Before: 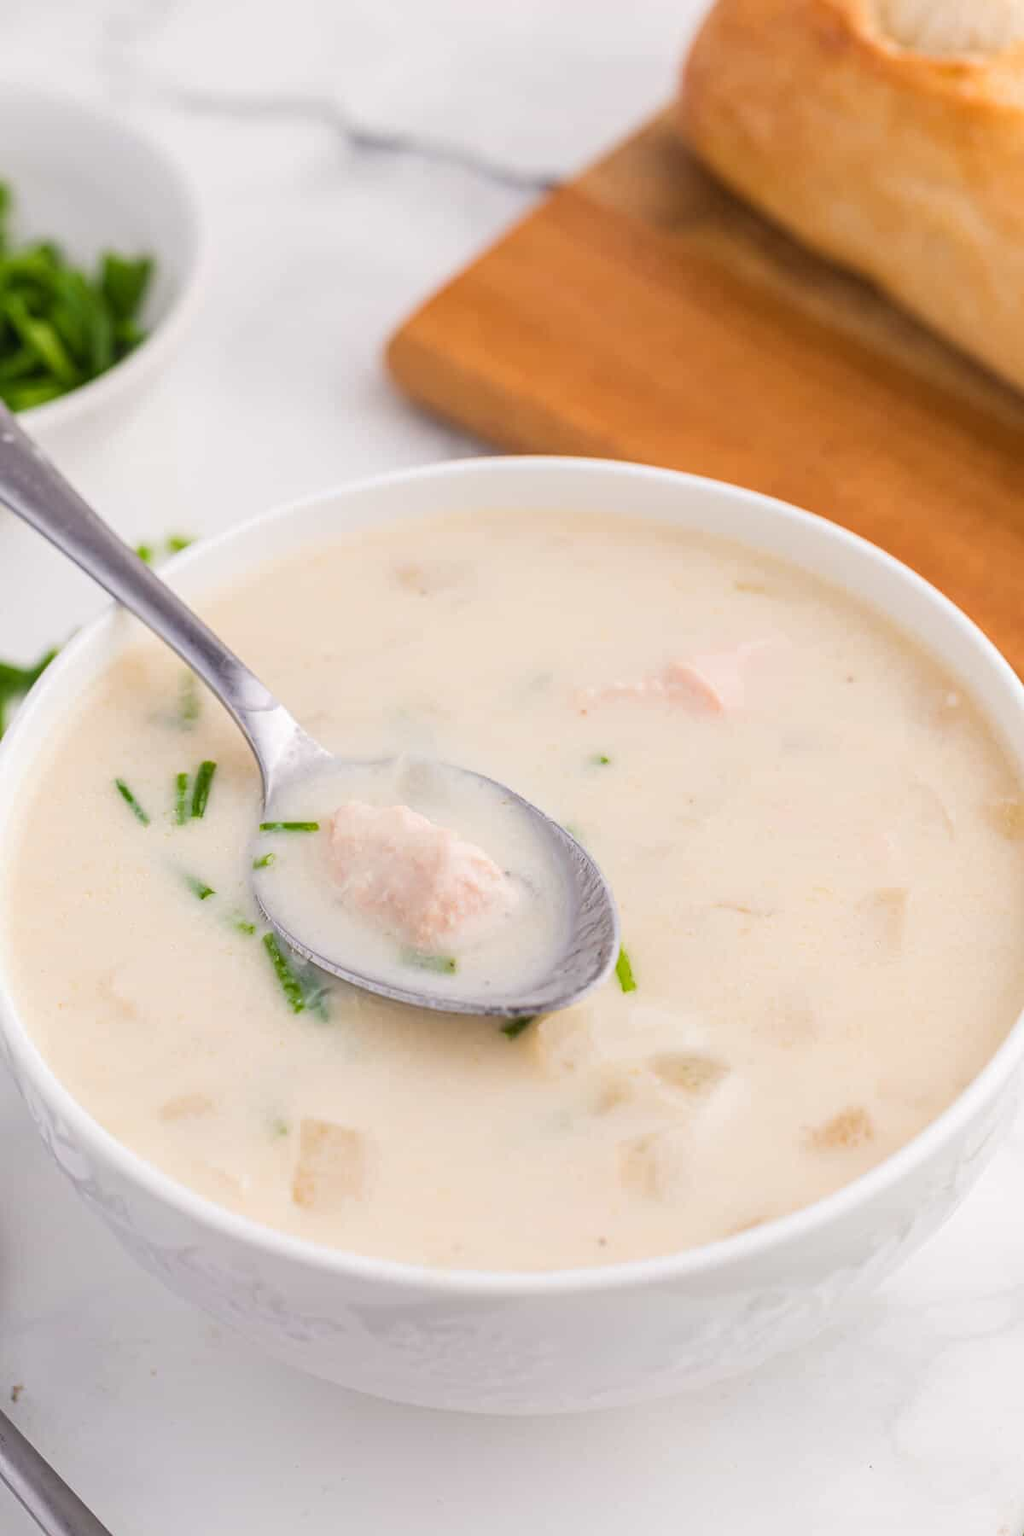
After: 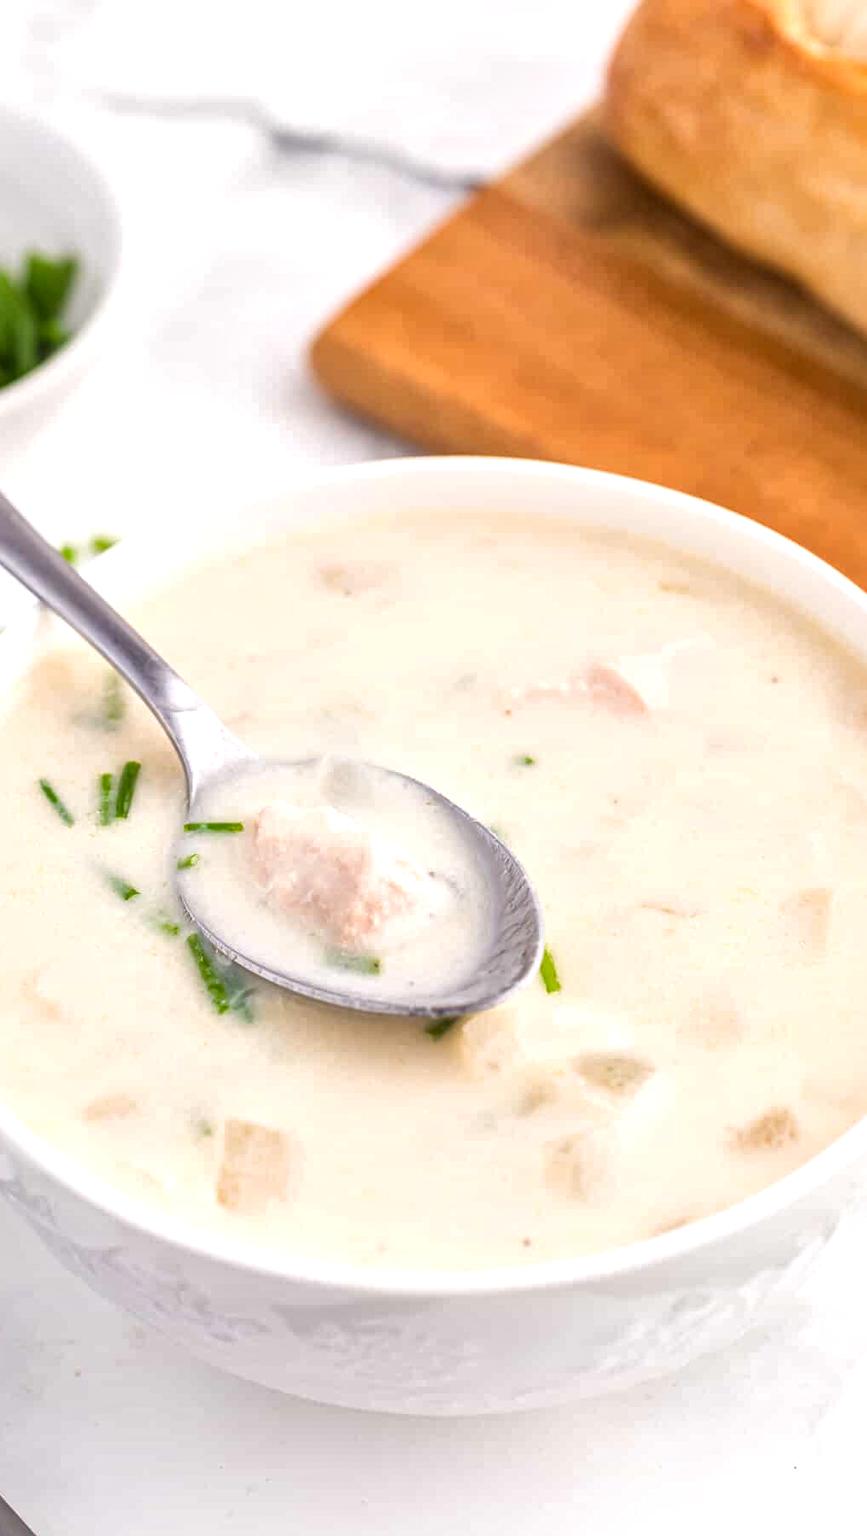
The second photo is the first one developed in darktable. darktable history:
crop: left 7.477%, right 7.811%
local contrast: mode bilateral grid, contrast 21, coarseness 49, detail 159%, midtone range 0.2
tone equalizer: -8 EV -0.442 EV, -7 EV -0.406 EV, -6 EV -0.367 EV, -5 EV -0.261 EV, -3 EV 0.257 EV, -2 EV 0.328 EV, -1 EV 0.414 EV, +0 EV 0.403 EV, smoothing diameter 24.83%, edges refinement/feathering 7.46, preserve details guided filter
